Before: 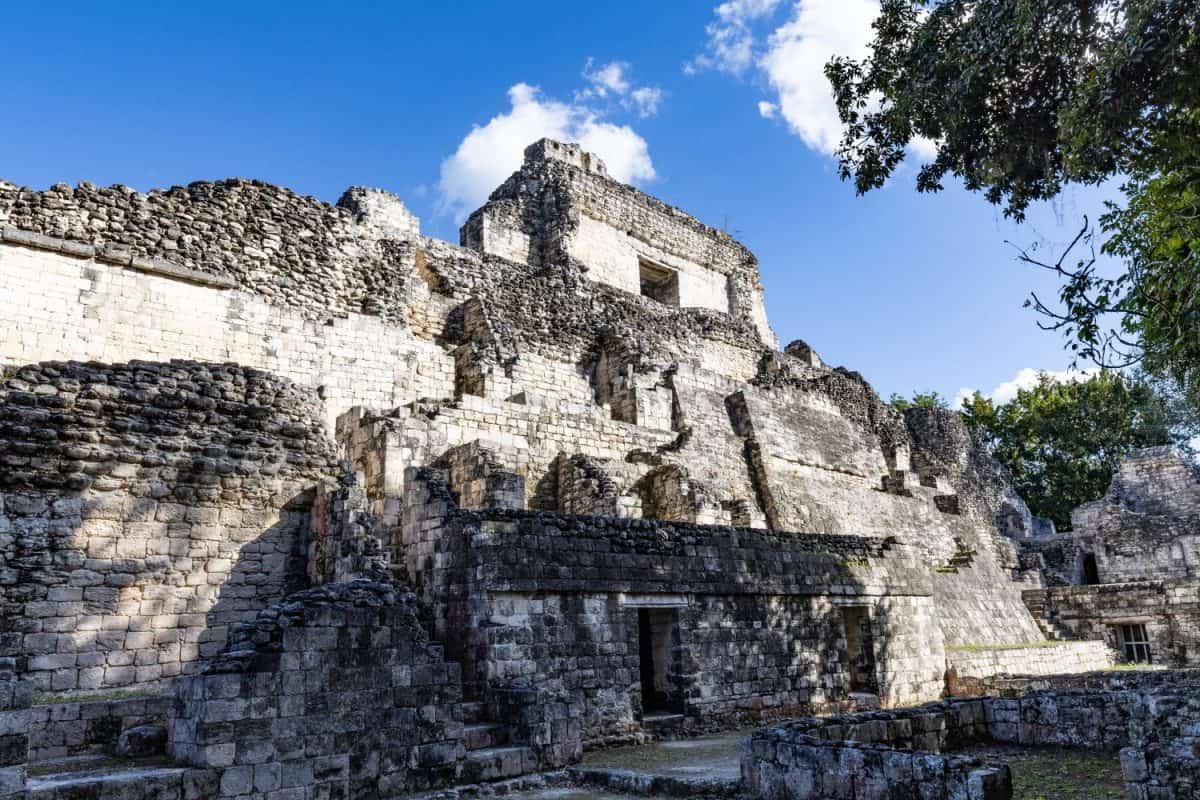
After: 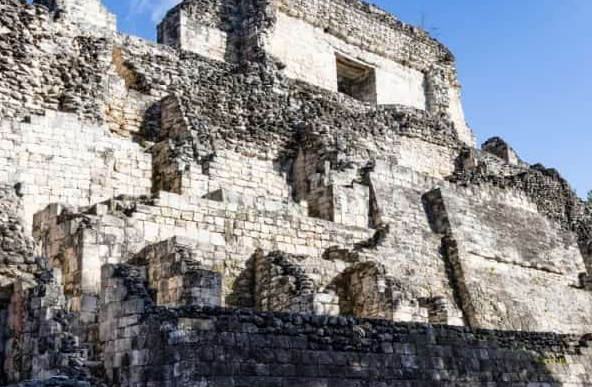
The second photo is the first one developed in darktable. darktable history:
crop: left 25.322%, top 25.447%, right 25.047%, bottom 25.392%
